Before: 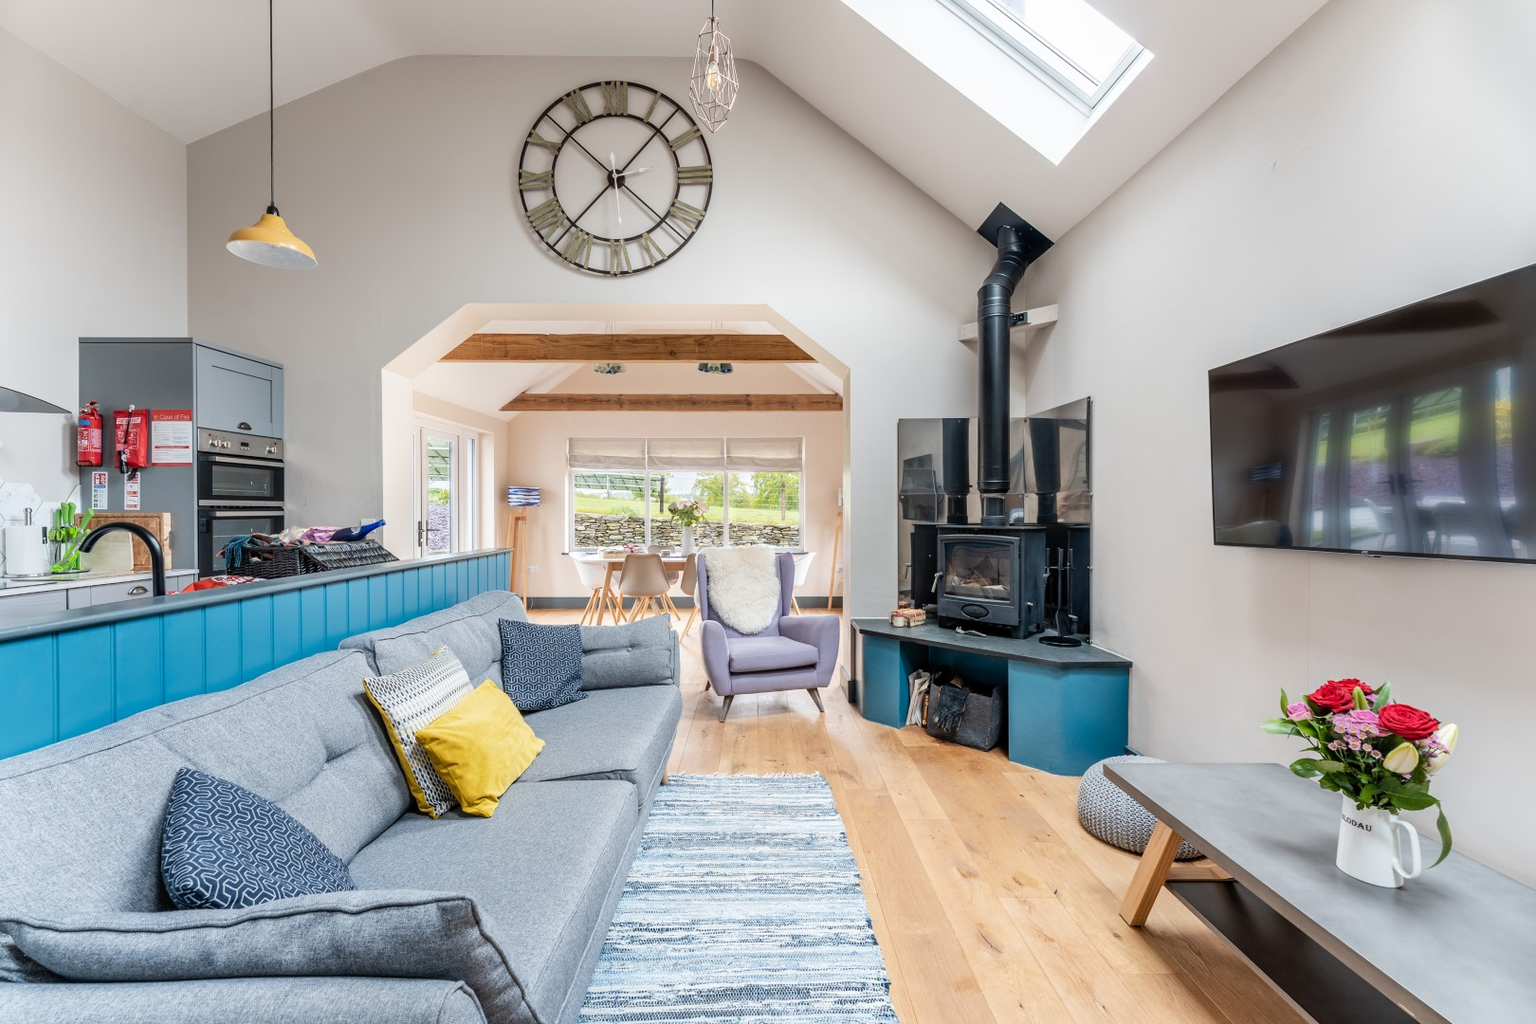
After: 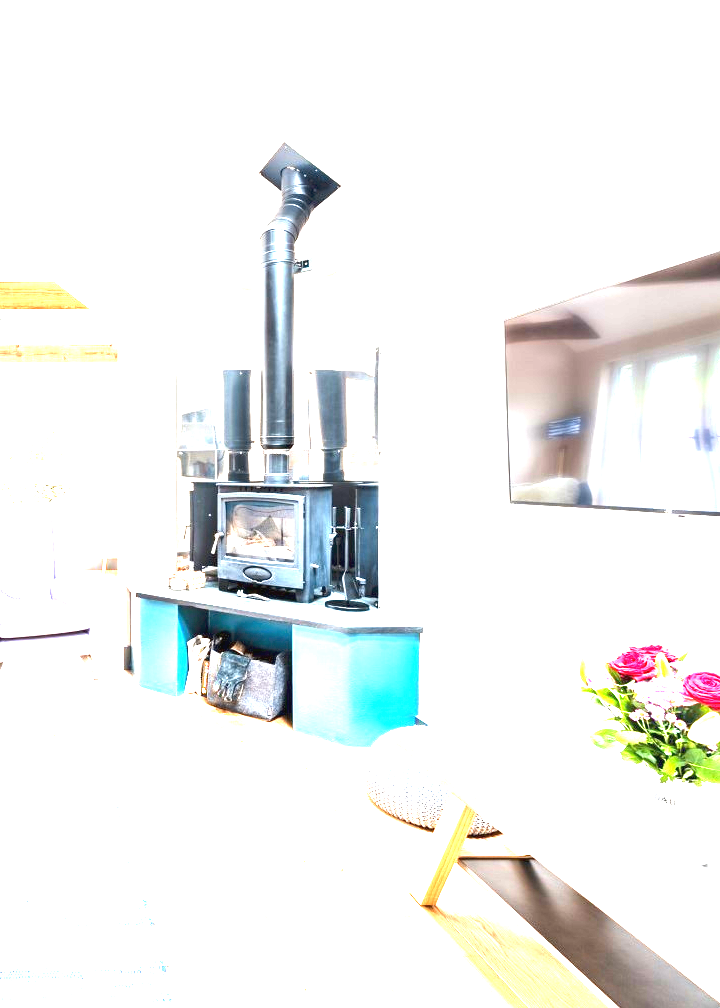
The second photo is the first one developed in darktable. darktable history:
exposure: black level correction 0, exposure 1.741 EV, compensate exposure bias true, compensate highlight preservation false
crop: left 47.628%, top 6.643%, right 7.874%
